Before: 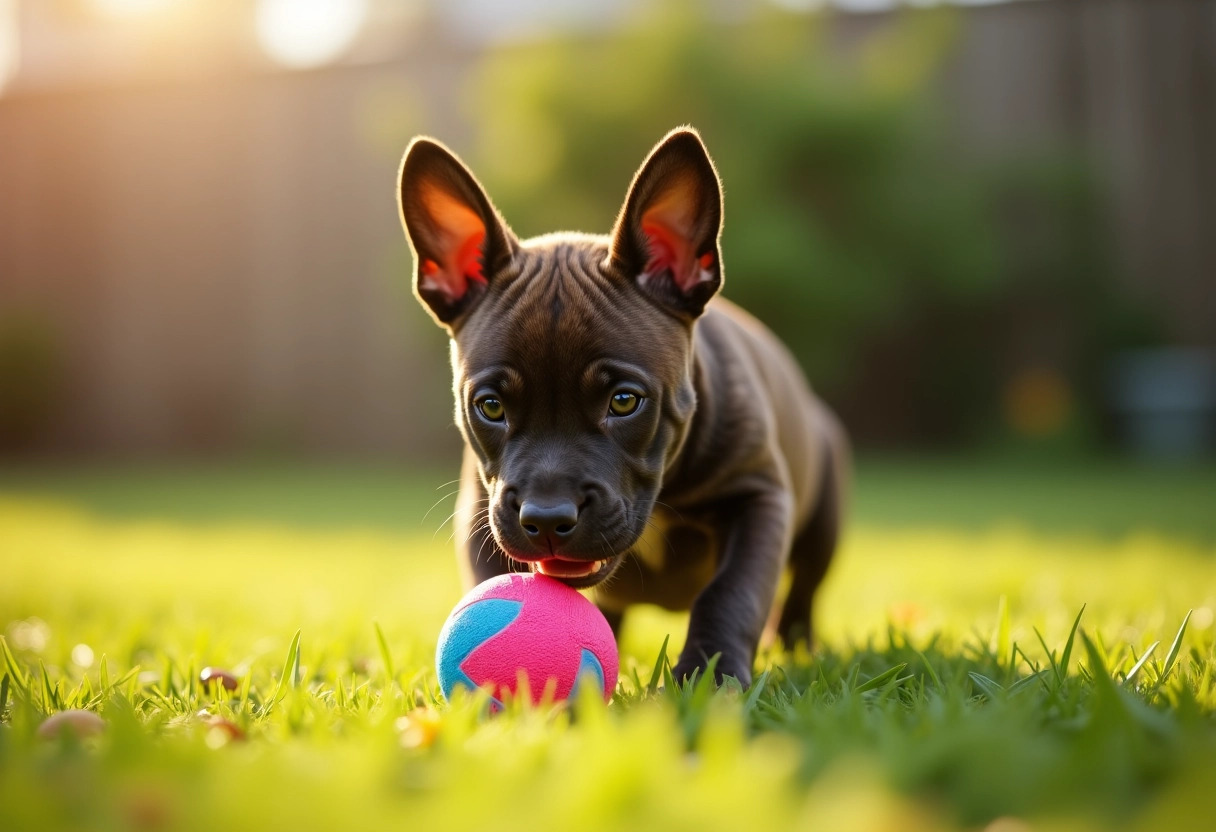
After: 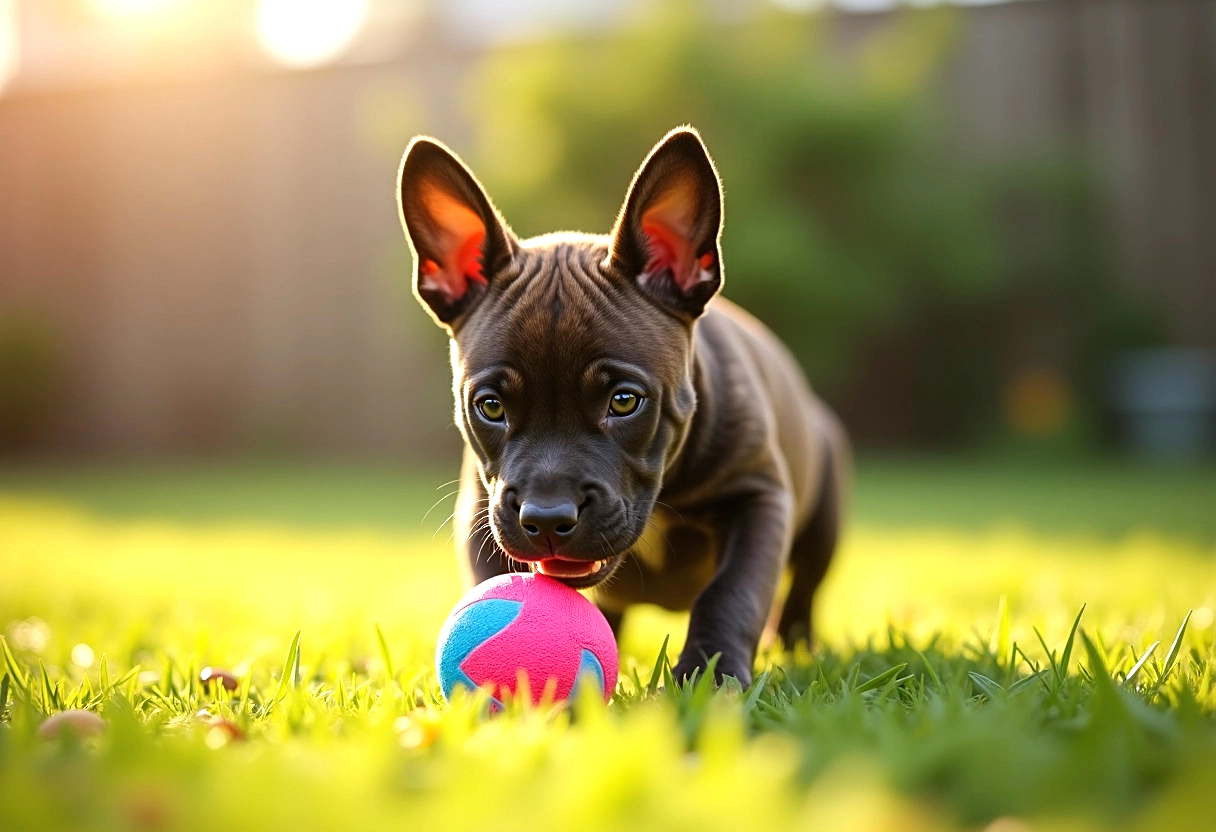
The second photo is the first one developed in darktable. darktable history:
exposure: black level correction 0, exposure 0.396 EV, compensate exposure bias true, compensate highlight preservation false
sharpen: on, module defaults
